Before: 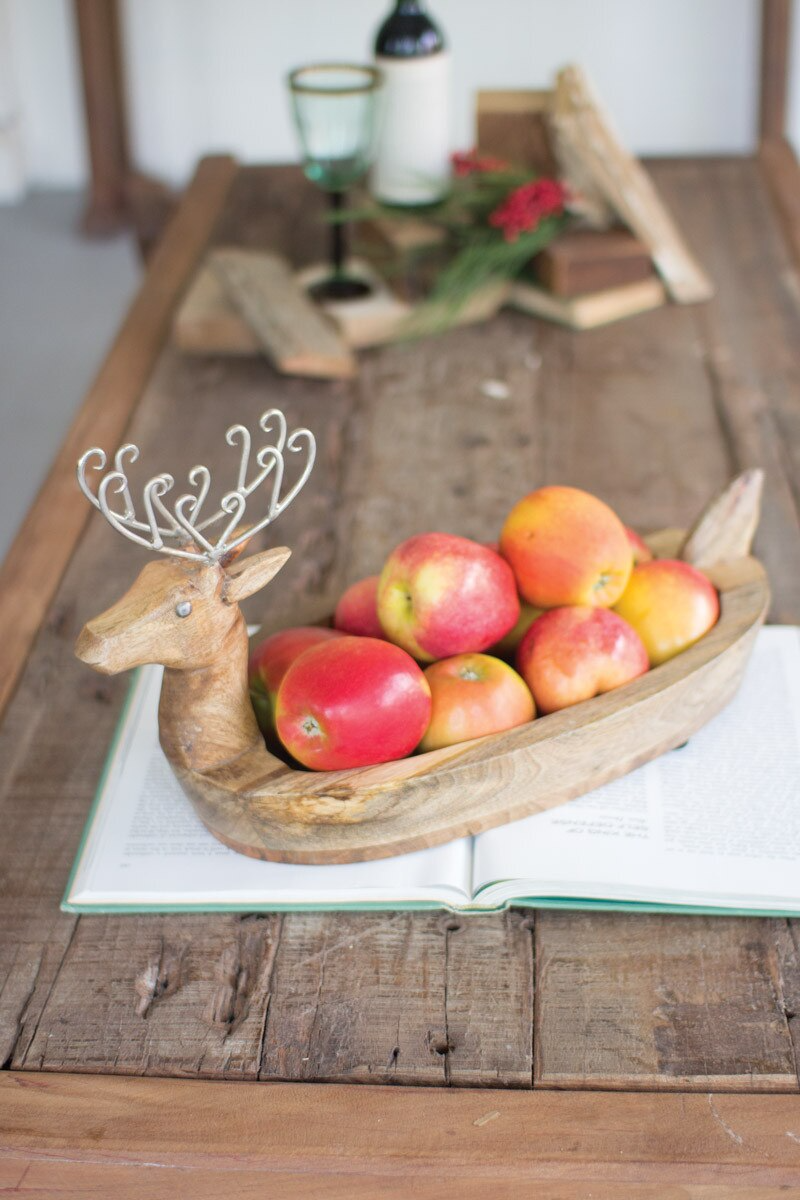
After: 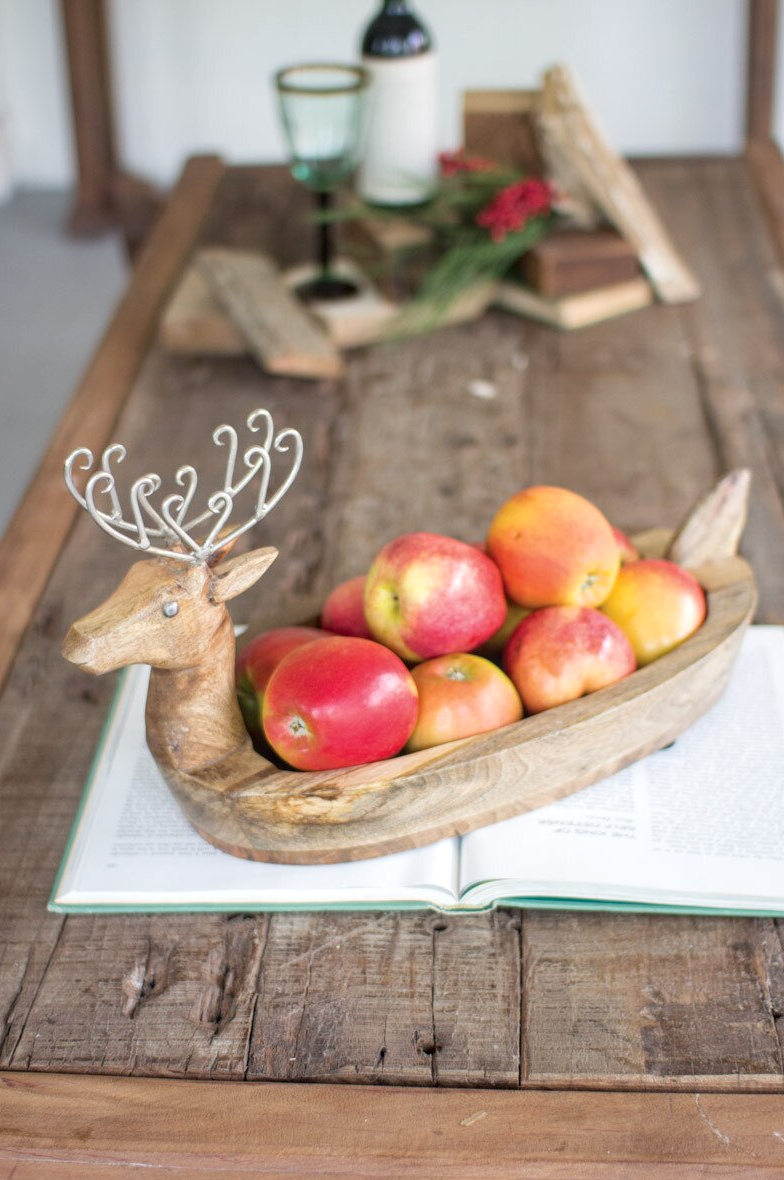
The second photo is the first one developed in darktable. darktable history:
local contrast: on, module defaults
crop: left 1.668%, right 0.274%, bottom 1.612%
